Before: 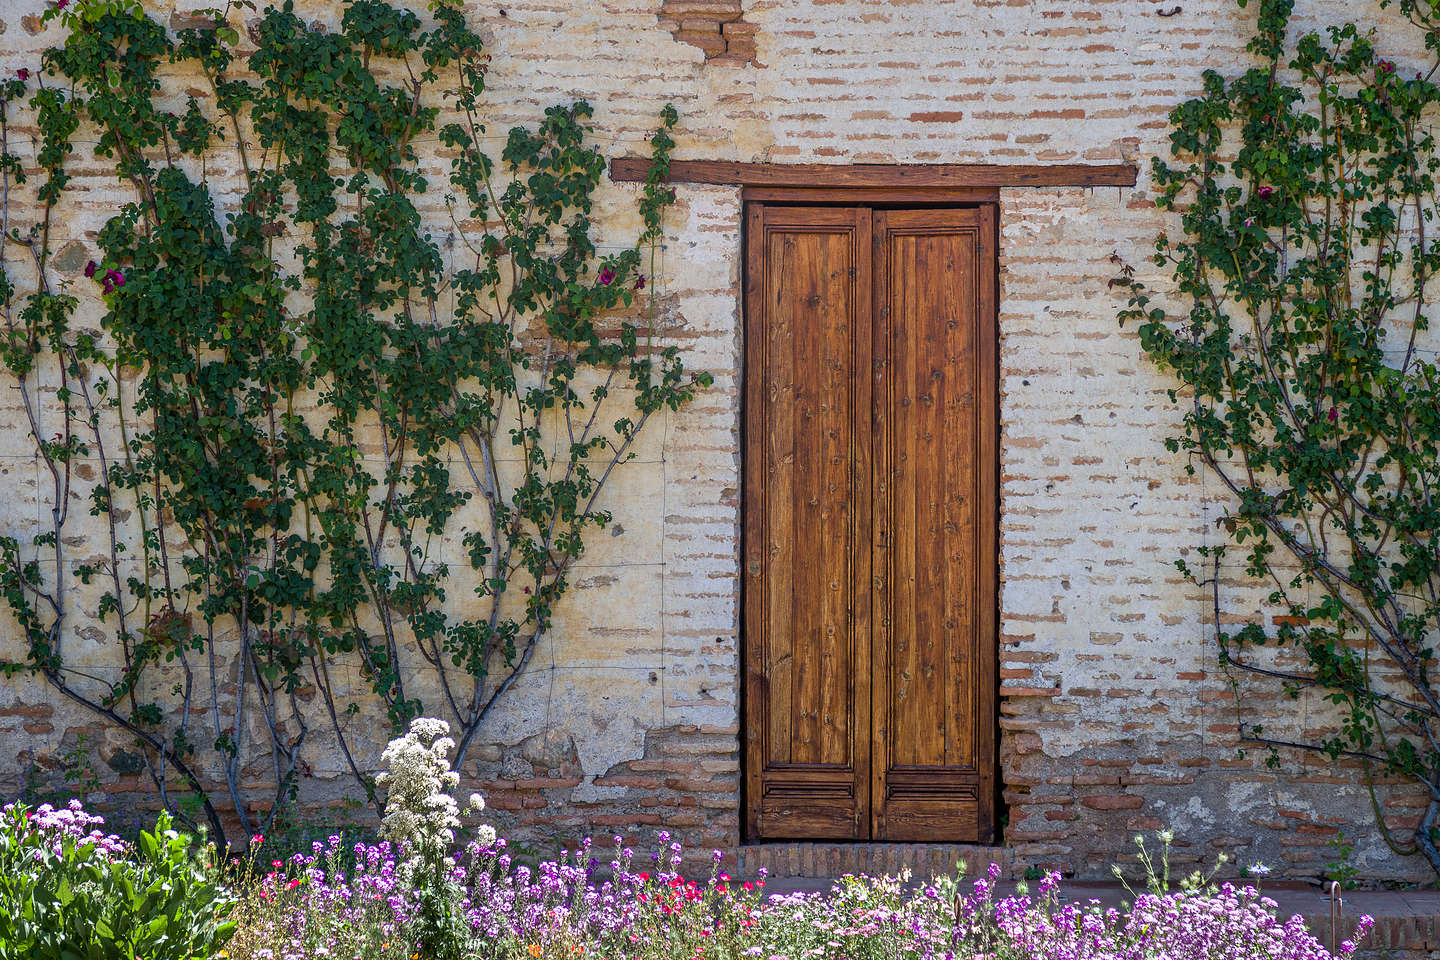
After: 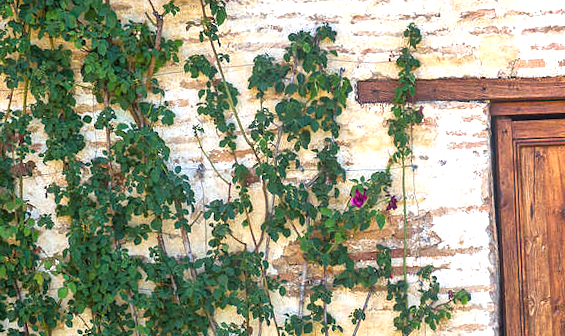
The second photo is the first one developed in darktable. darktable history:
rotate and perspective: rotation -3°, crop left 0.031, crop right 0.968, crop top 0.07, crop bottom 0.93
contrast equalizer: y [[0.5 ×6], [0.5 ×6], [0.975, 0.964, 0.925, 0.865, 0.793, 0.721], [0 ×6], [0 ×6]]
crop: left 15.452%, top 5.459%, right 43.956%, bottom 56.62%
shadows and highlights: shadows 37.27, highlights -28.18, soften with gaussian
exposure: black level correction 0, exposure 1.3 EV, compensate exposure bias true, compensate highlight preservation false
